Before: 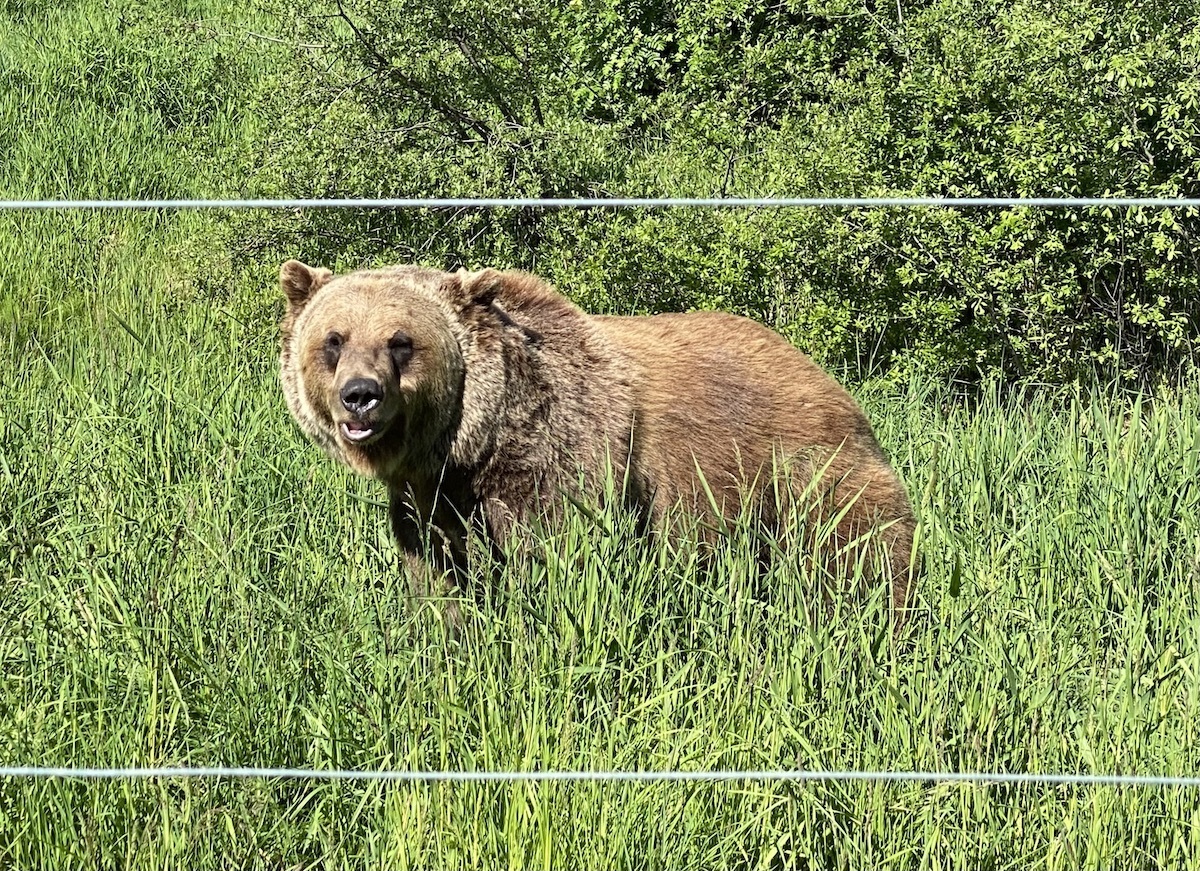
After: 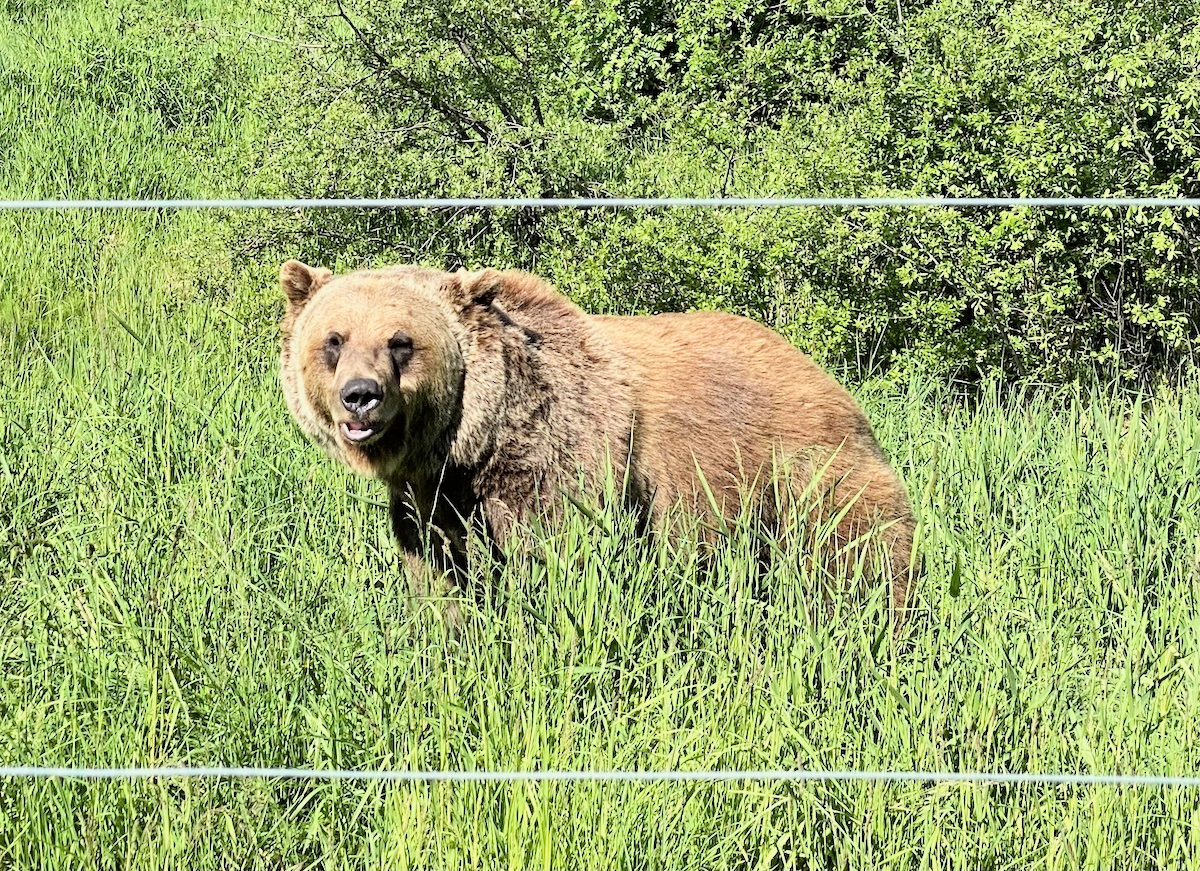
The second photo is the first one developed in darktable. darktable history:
filmic rgb: black relative exposure -7.65 EV, white relative exposure 4.56 EV, hardness 3.61, color science v6 (2022)
exposure: exposure 1 EV, compensate highlight preservation false
